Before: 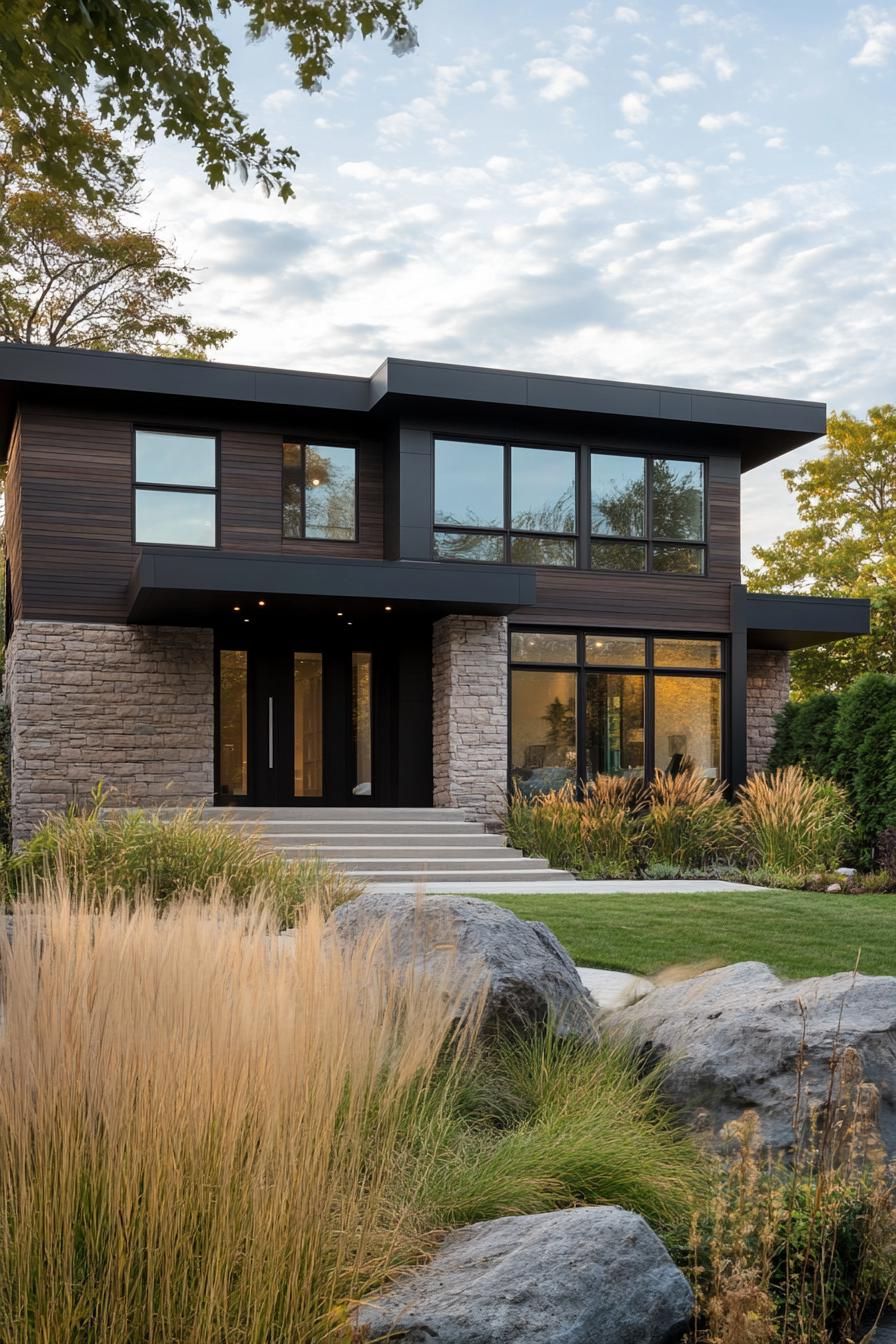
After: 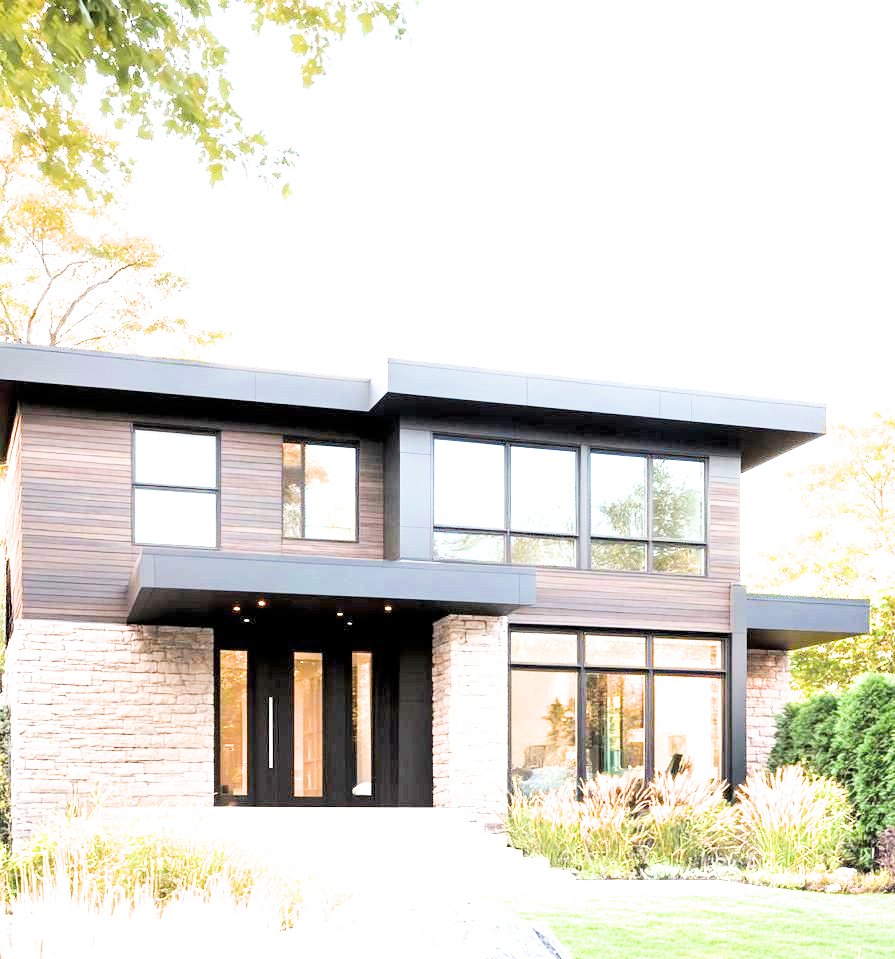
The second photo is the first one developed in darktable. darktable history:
crop: bottom 28.576%
exposure: black level correction 0, exposure 4 EV, compensate exposure bias true, compensate highlight preservation false
filmic rgb: black relative exposure -5 EV, hardness 2.88, contrast 1.2, highlights saturation mix -30%
